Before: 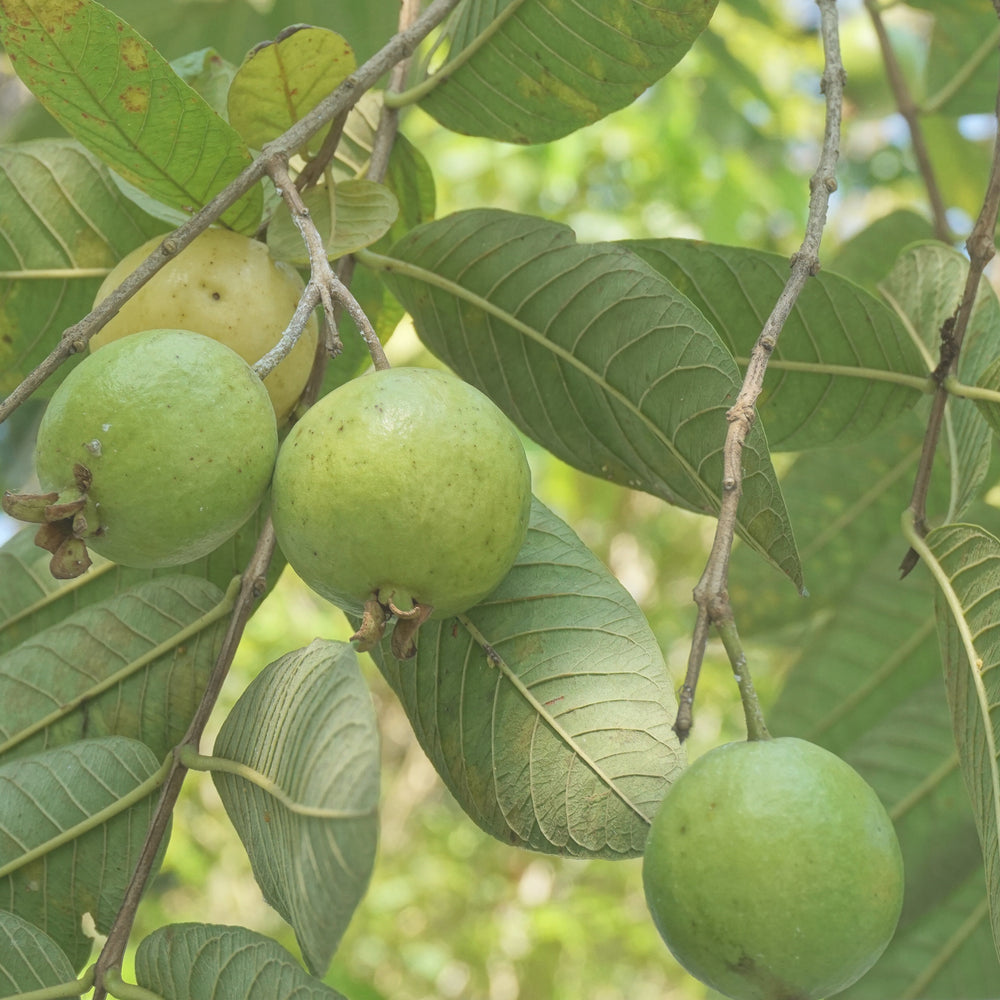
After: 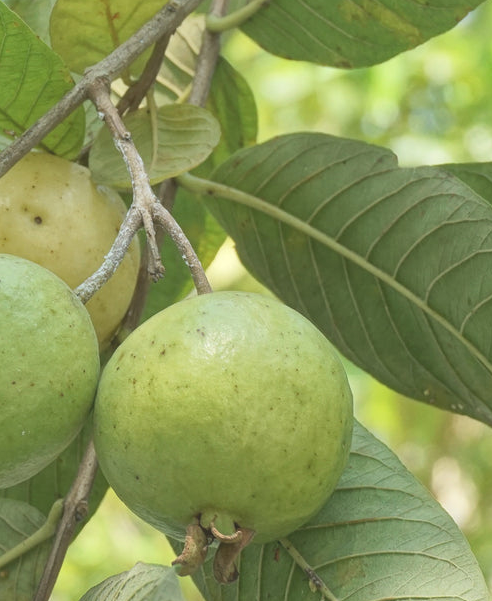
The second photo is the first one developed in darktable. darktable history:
exposure: exposure -0.021 EV, compensate highlight preservation false
local contrast: mode bilateral grid, contrast 20, coarseness 50, detail 120%, midtone range 0.2
crop: left 17.835%, top 7.675%, right 32.881%, bottom 32.213%
